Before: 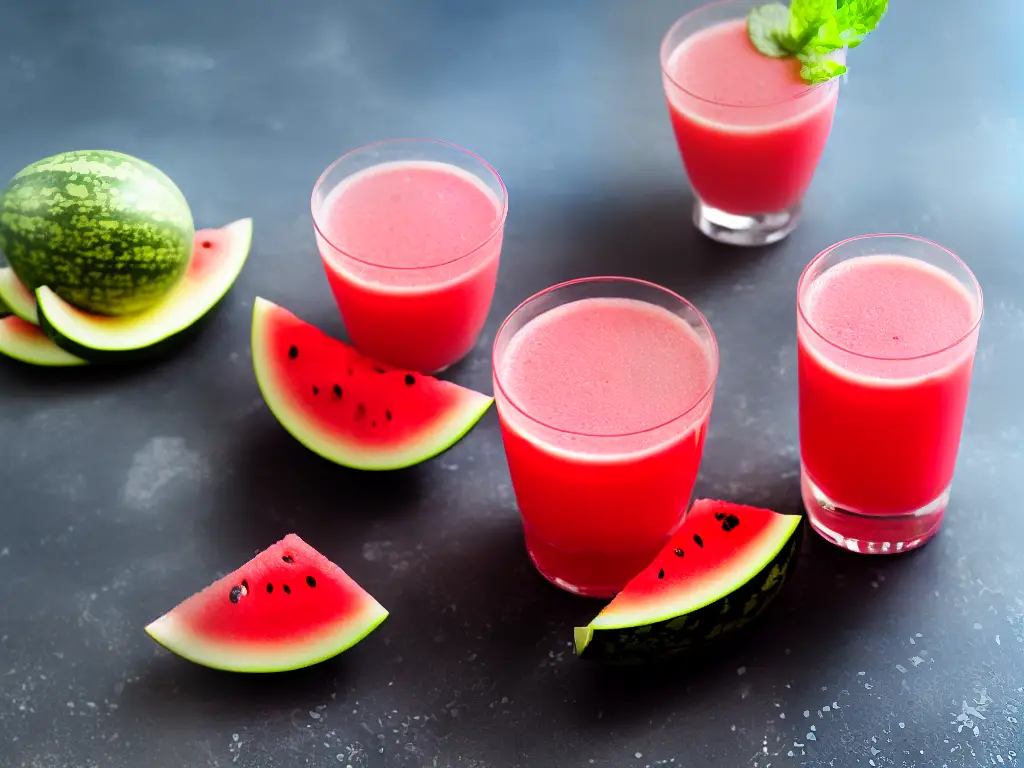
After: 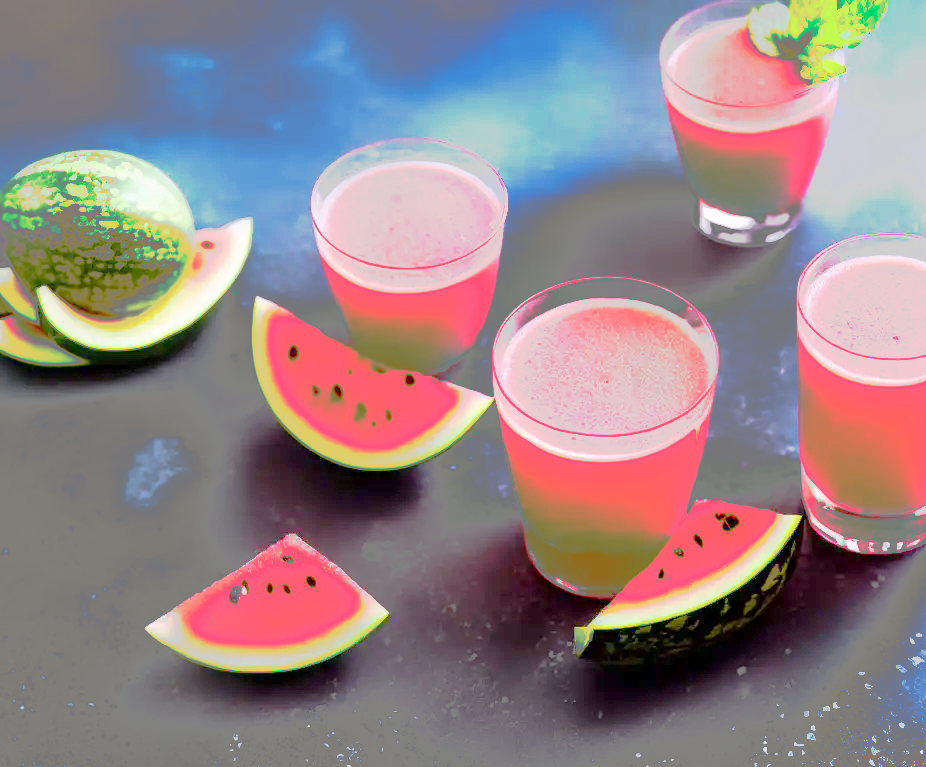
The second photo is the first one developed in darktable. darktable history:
crop: right 9.509%, bottom 0.031%
white balance: red 1.009, blue 1.027
tone curve: curves: ch0 [(0, 0) (0.003, 0.011) (0.011, 0.043) (0.025, 0.133) (0.044, 0.226) (0.069, 0.303) (0.1, 0.371) (0.136, 0.429) (0.177, 0.482) (0.224, 0.516) (0.277, 0.539) (0.335, 0.535) (0.399, 0.517) (0.468, 0.498) (0.543, 0.523) (0.623, 0.655) (0.709, 0.83) (0.801, 0.827) (0.898, 0.89) (1, 1)], preserve colors none
